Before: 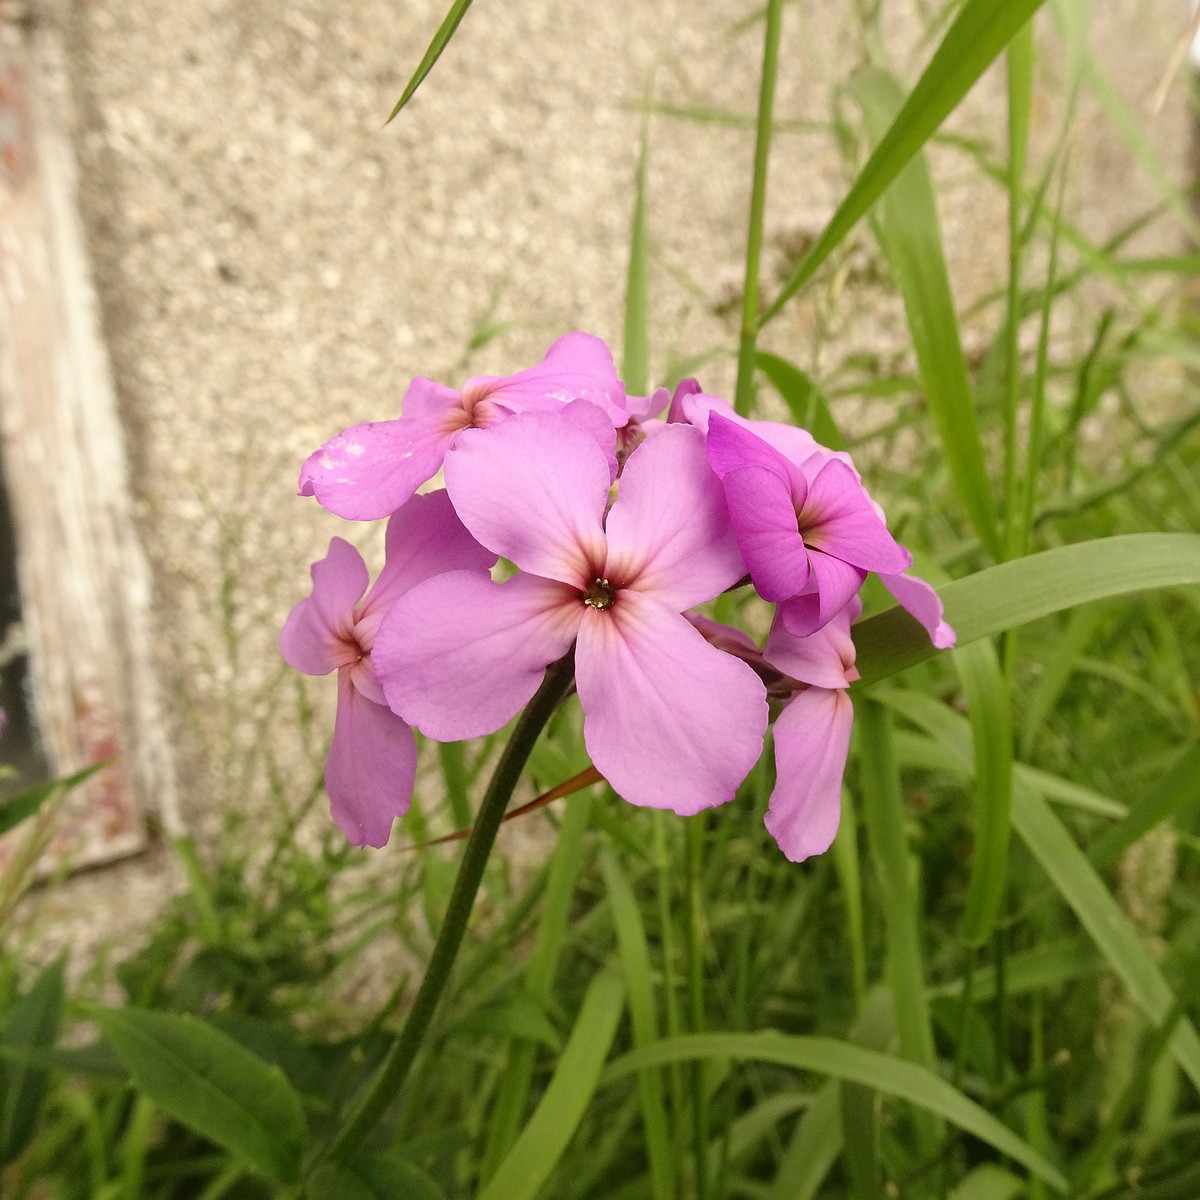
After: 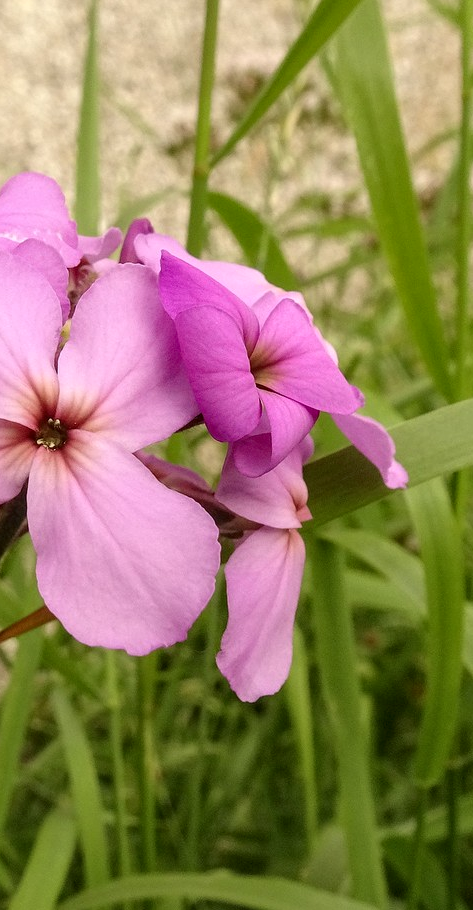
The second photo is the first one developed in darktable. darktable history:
exposure: compensate highlight preservation false
local contrast: on, module defaults
crop: left 45.721%, top 13.393%, right 14.118%, bottom 10.01%
